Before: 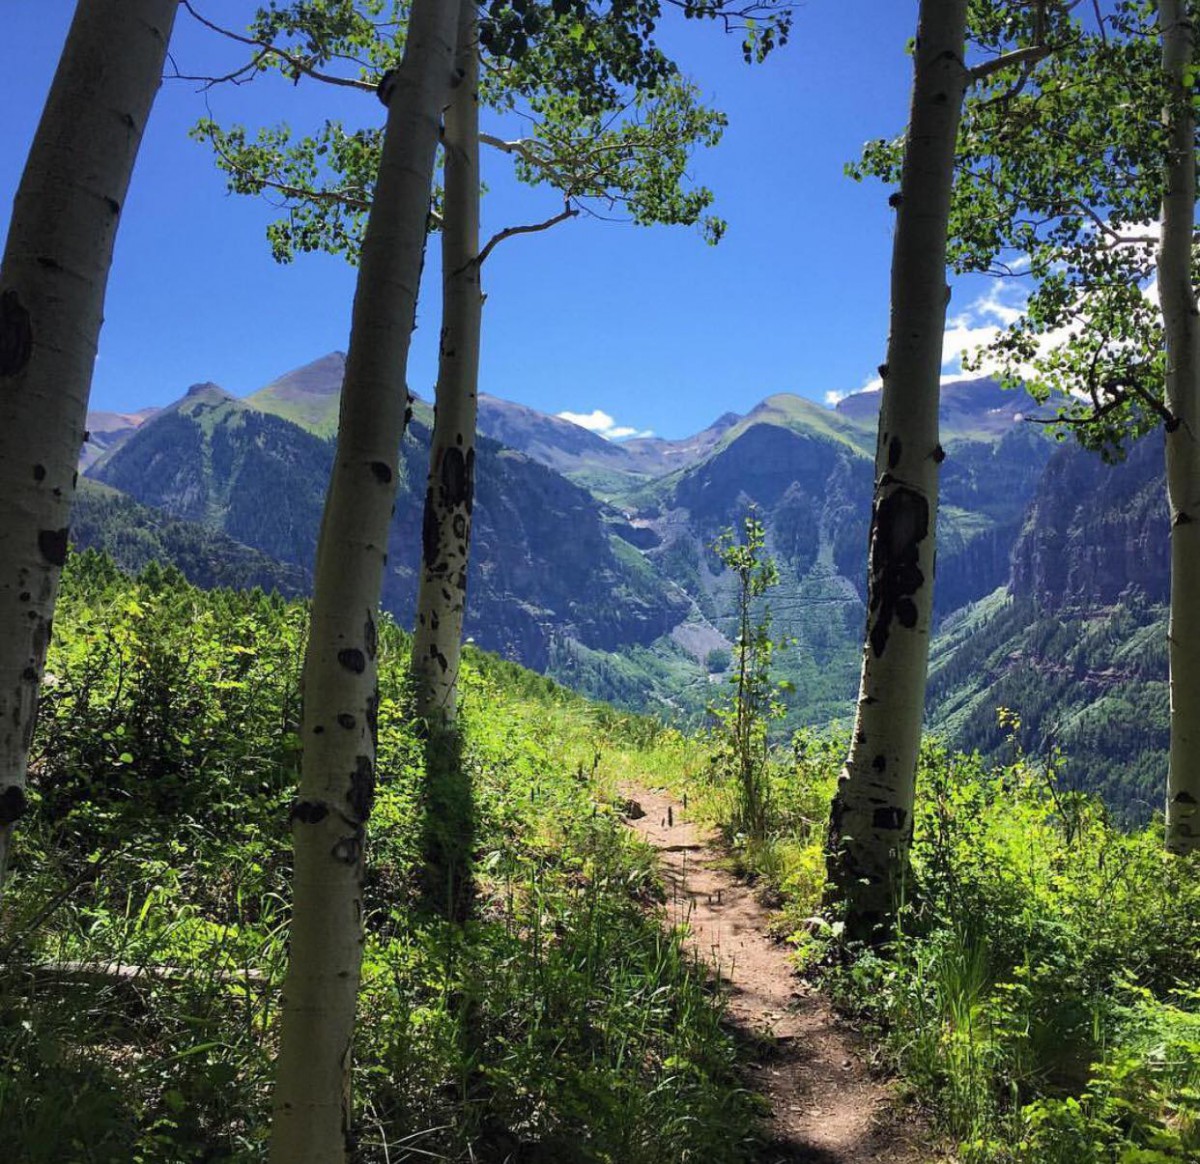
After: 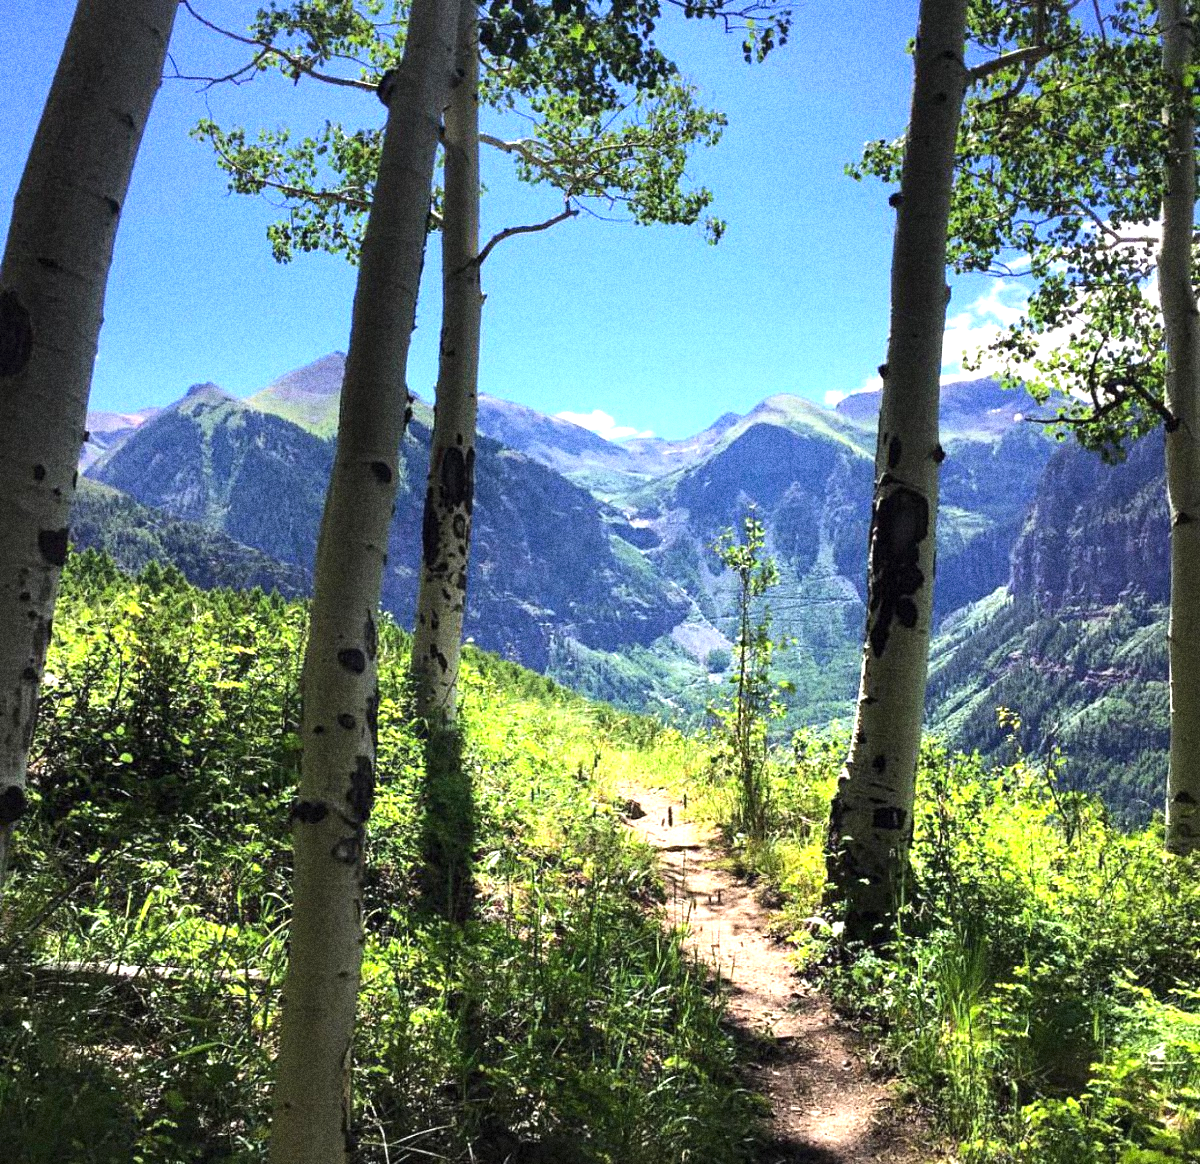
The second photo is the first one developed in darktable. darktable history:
exposure: exposure 0.74 EV, compensate highlight preservation false
grain: coarseness 14.49 ISO, strength 48.04%, mid-tones bias 35%
tone equalizer: -8 EV -0.417 EV, -7 EV -0.389 EV, -6 EV -0.333 EV, -5 EV -0.222 EV, -3 EV 0.222 EV, -2 EV 0.333 EV, -1 EV 0.389 EV, +0 EV 0.417 EV, edges refinement/feathering 500, mask exposure compensation -1.57 EV, preserve details no
